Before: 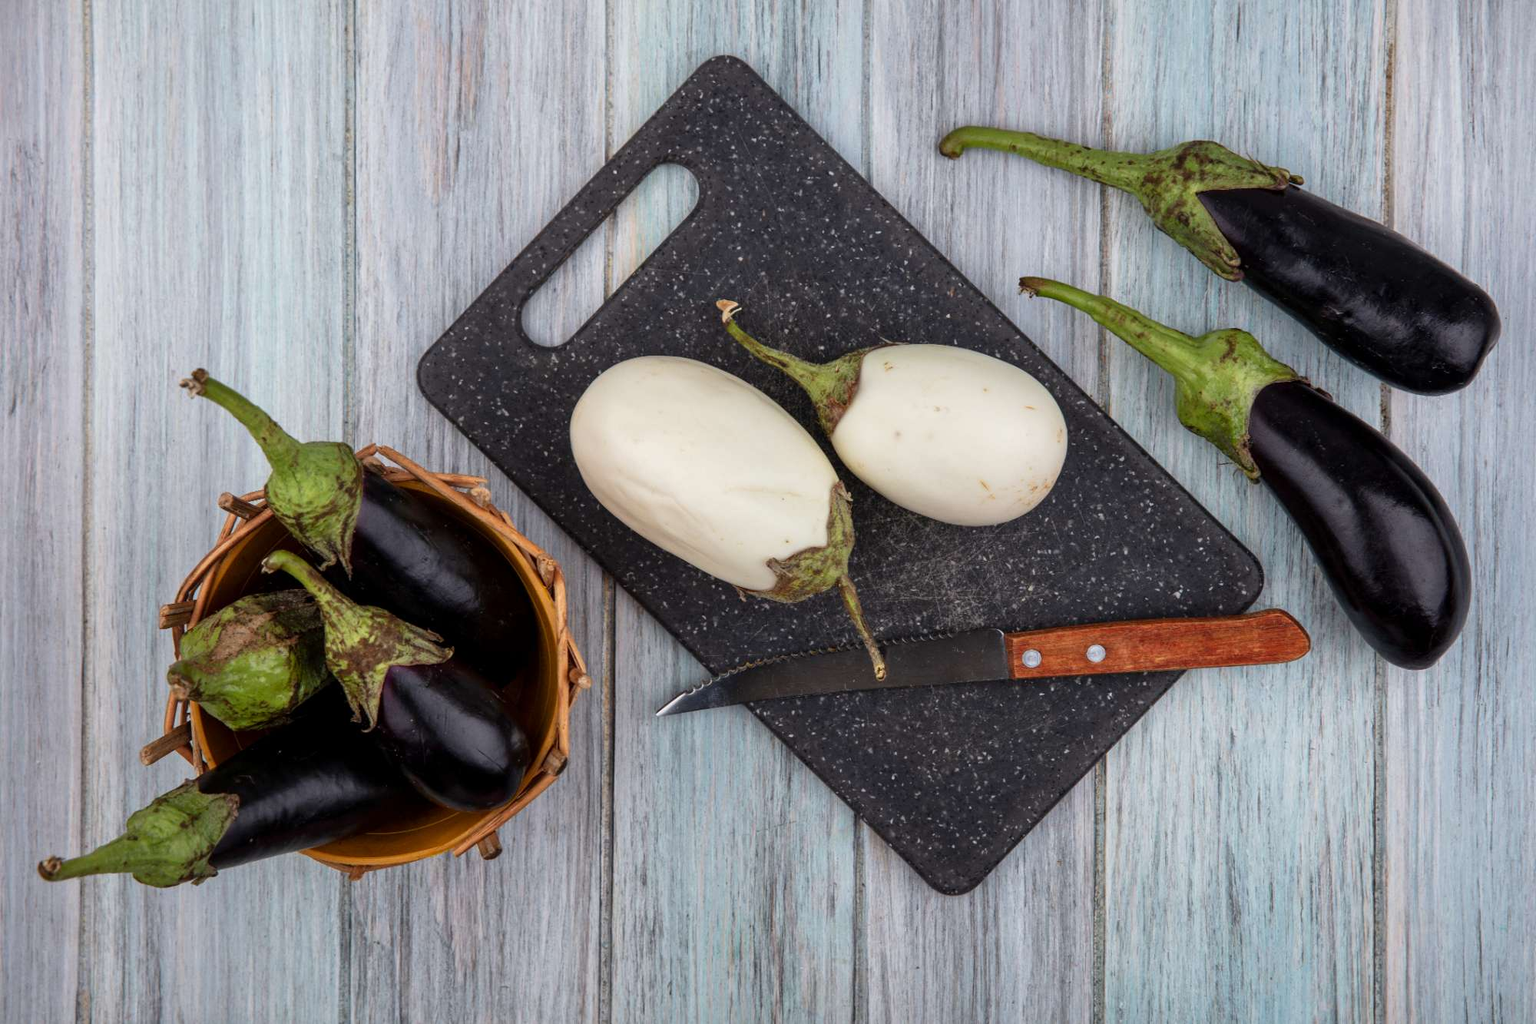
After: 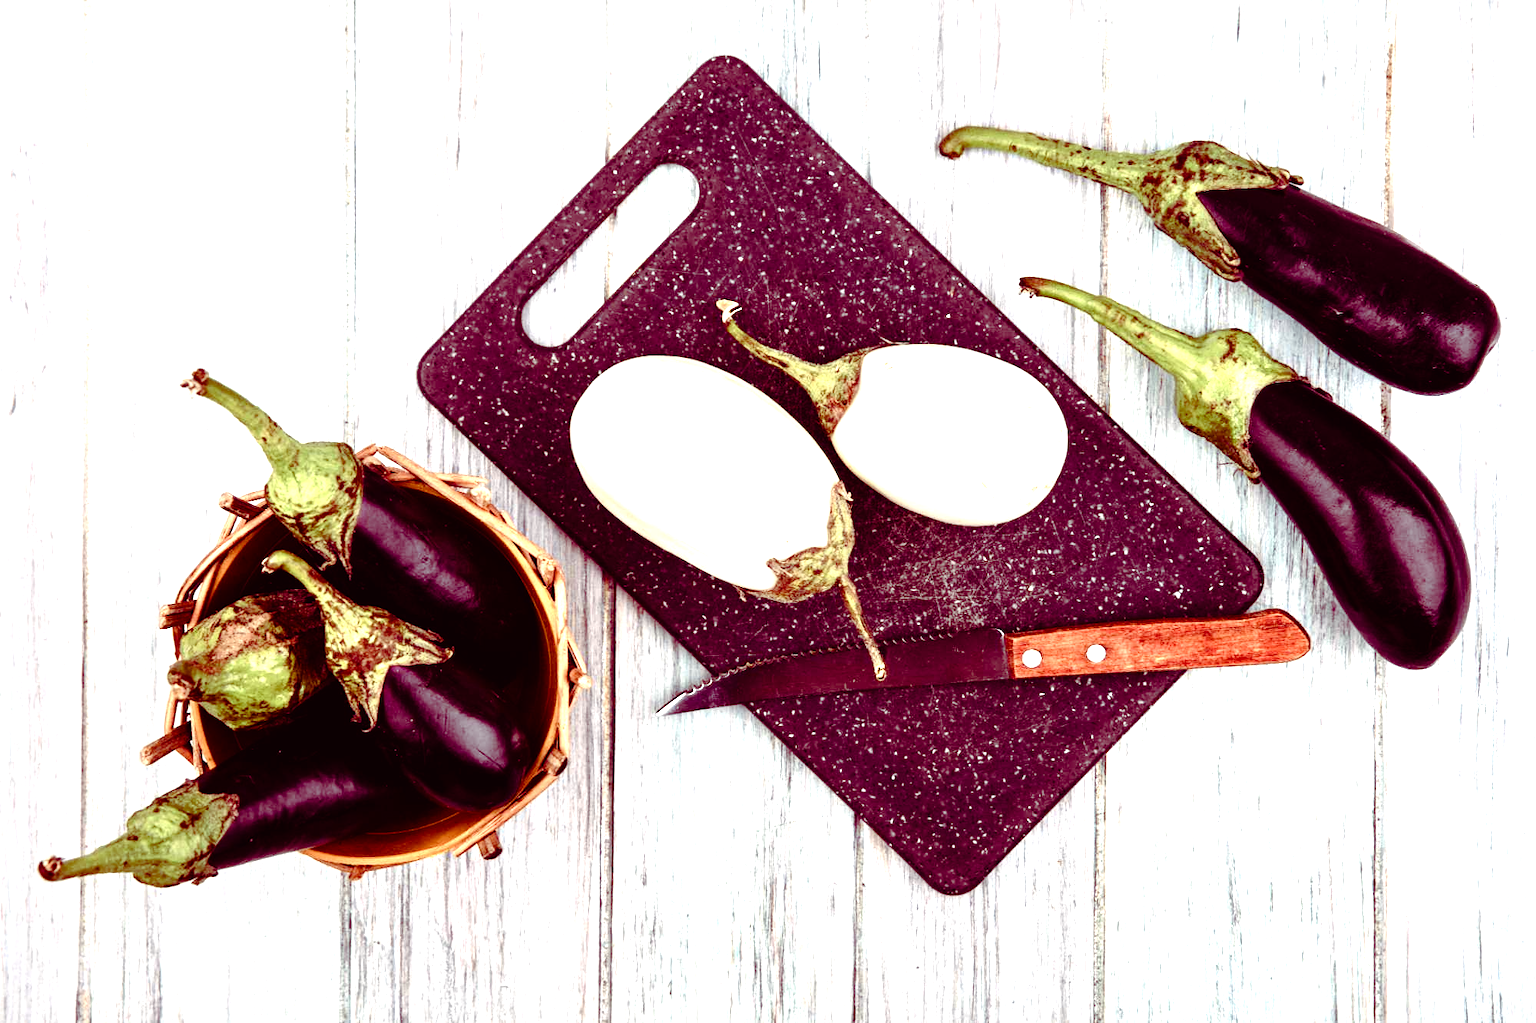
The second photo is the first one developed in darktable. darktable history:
exposure: black level correction 0, exposure 0.947 EV, compensate exposure bias true, compensate highlight preservation false
tone equalizer: -8 EV -1.11 EV, -7 EV -1.03 EV, -6 EV -0.835 EV, -5 EV -0.609 EV, -3 EV 0.591 EV, -2 EV 0.845 EV, -1 EV 0.992 EV, +0 EV 1.06 EV, edges refinement/feathering 500, mask exposure compensation -1.57 EV, preserve details no
color balance rgb: shadows lift › luminance -18.78%, shadows lift › chroma 35.325%, highlights gain › chroma 3.064%, highlights gain › hue 75.83°, global offset › luminance 0.238%, linear chroma grading › global chroma 1.558%, linear chroma grading › mid-tones -0.91%, perceptual saturation grading › global saturation 20%, perceptual saturation grading › highlights -50.353%, perceptual saturation grading › shadows 30.778%, global vibrance 14.959%
